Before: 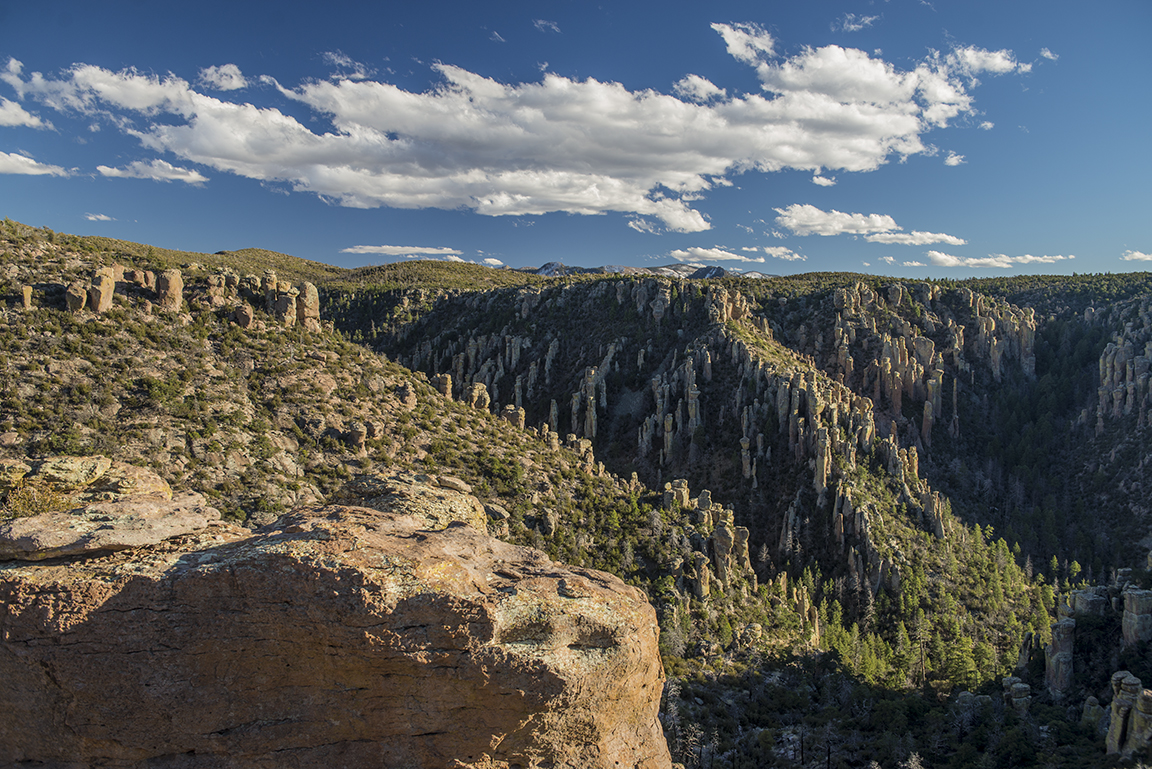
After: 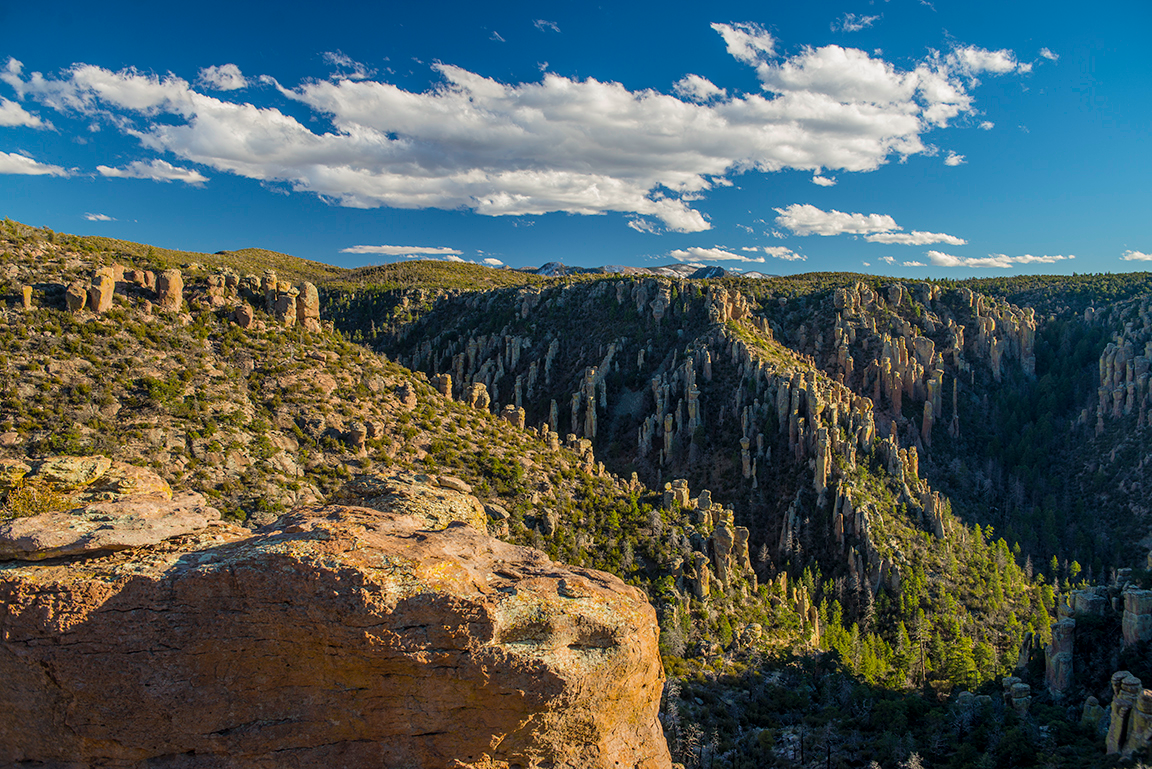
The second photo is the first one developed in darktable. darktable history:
color balance rgb: perceptual saturation grading › global saturation 20%, global vibrance 20%
exposure: compensate highlight preservation false
